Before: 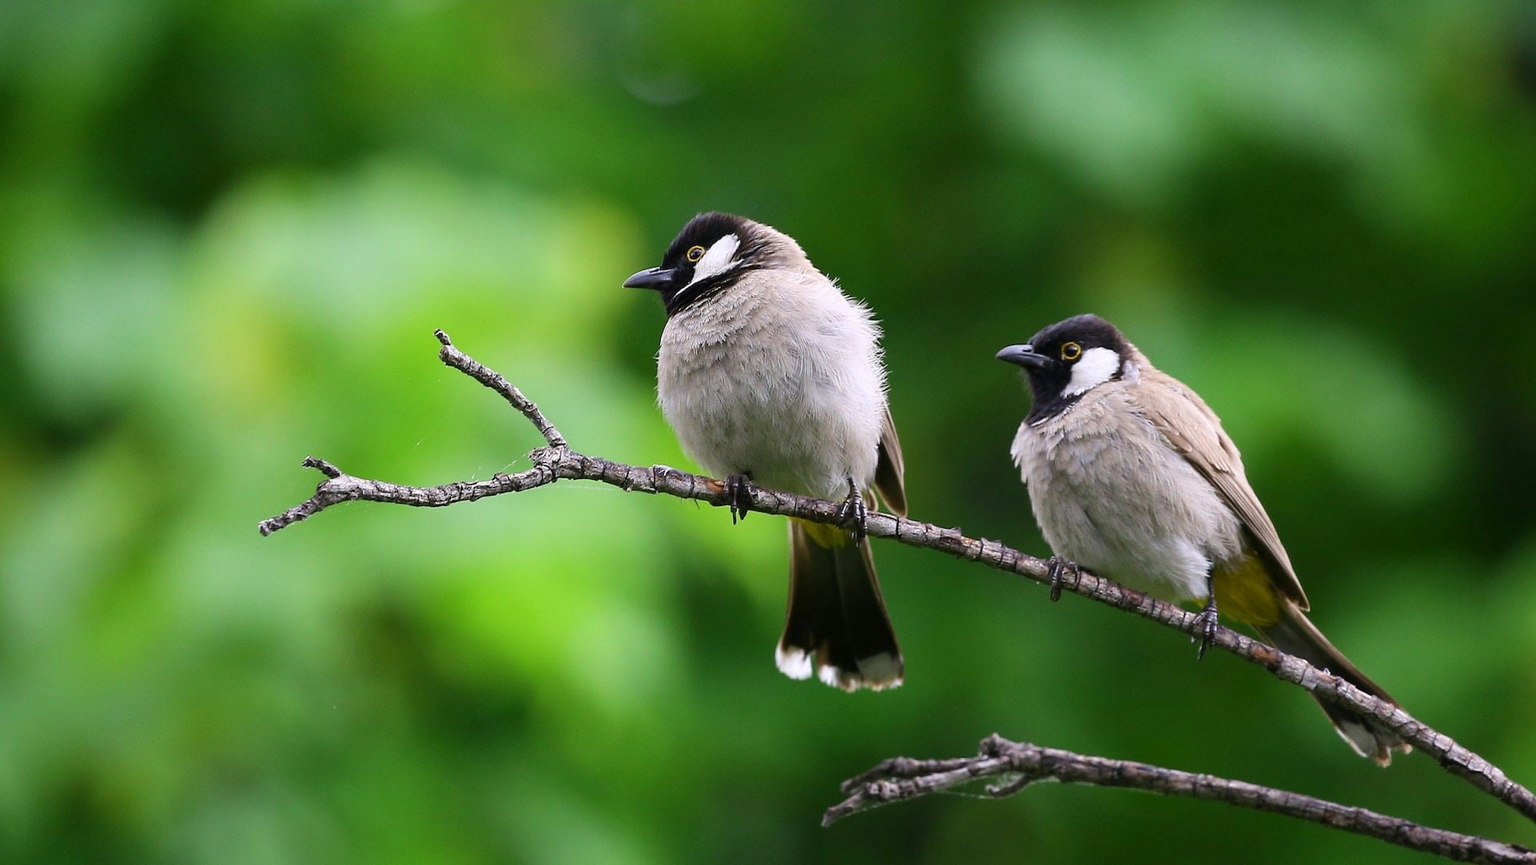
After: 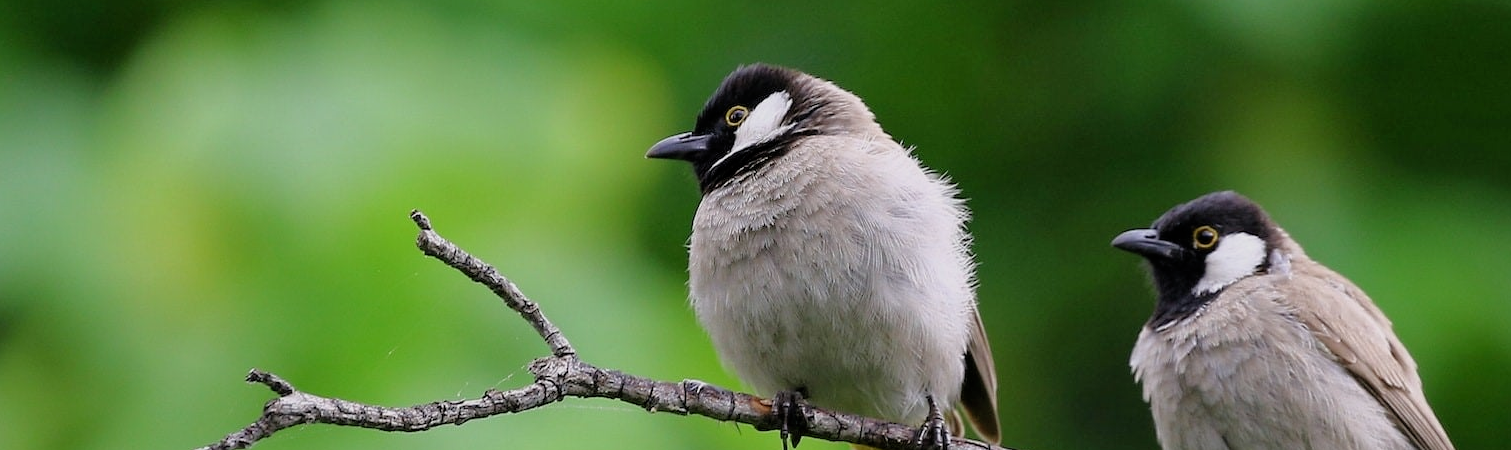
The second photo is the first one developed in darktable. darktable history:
crop: left 6.899%, top 18.683%, right 14.271%, bottom 39.589%
tone equalizer: -8 EV -0.001 EV, -7 EV 0.001 EV, -6 EV -0.003 EV, -5 EV -0.012 EV, -4 EV -0.06 EV, -3 EV -0.222 EV, -2 EV -0.261 EV, -1 EV 0.083 EV, +0 EV 0.291 EV, edges refinement/feathering 500, mask exposure compensation -1.57 EV, preserve details no
filmic rgb: middle gray luminance 18.27%, black relative exposure -11.13 EV, white relative exposure 3.69 EV, threshold 3.01 EV, target black luminance 0%, hardness 5.87, latitude 58.08%, contrast 0.964, shadows ↔ highlights balance 49.11%, enable highlight reconstruction true
